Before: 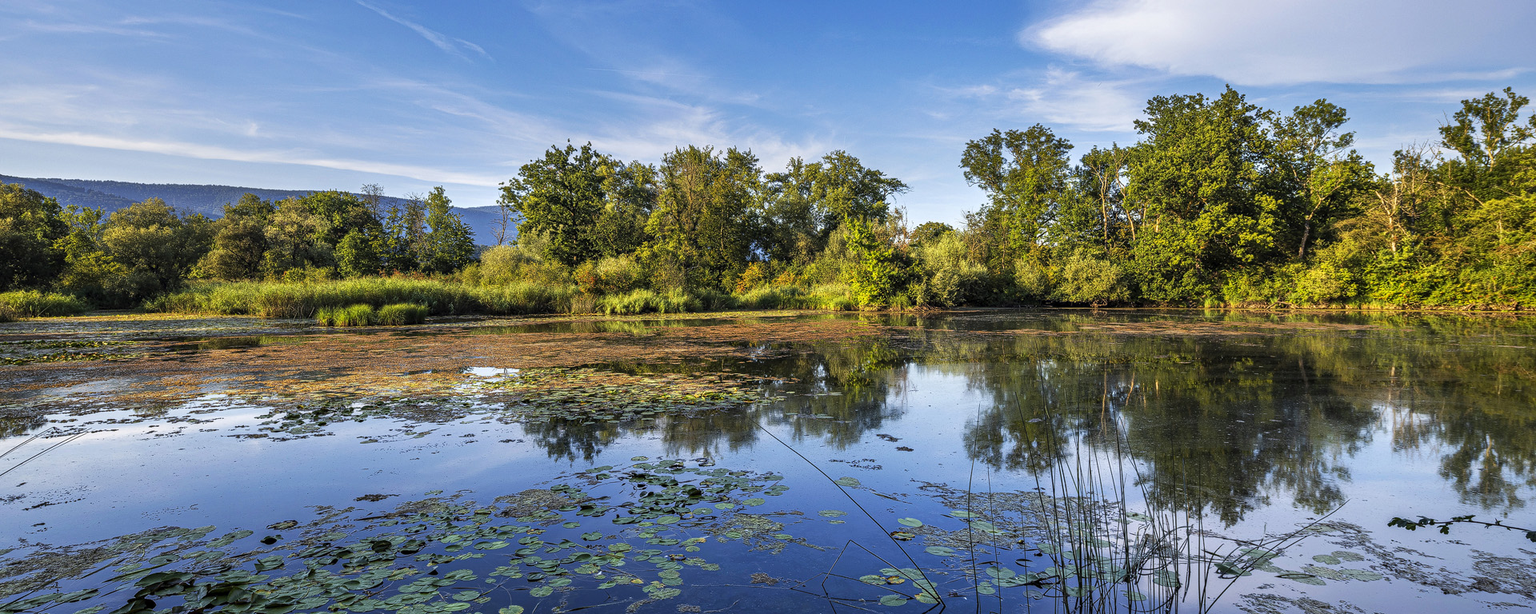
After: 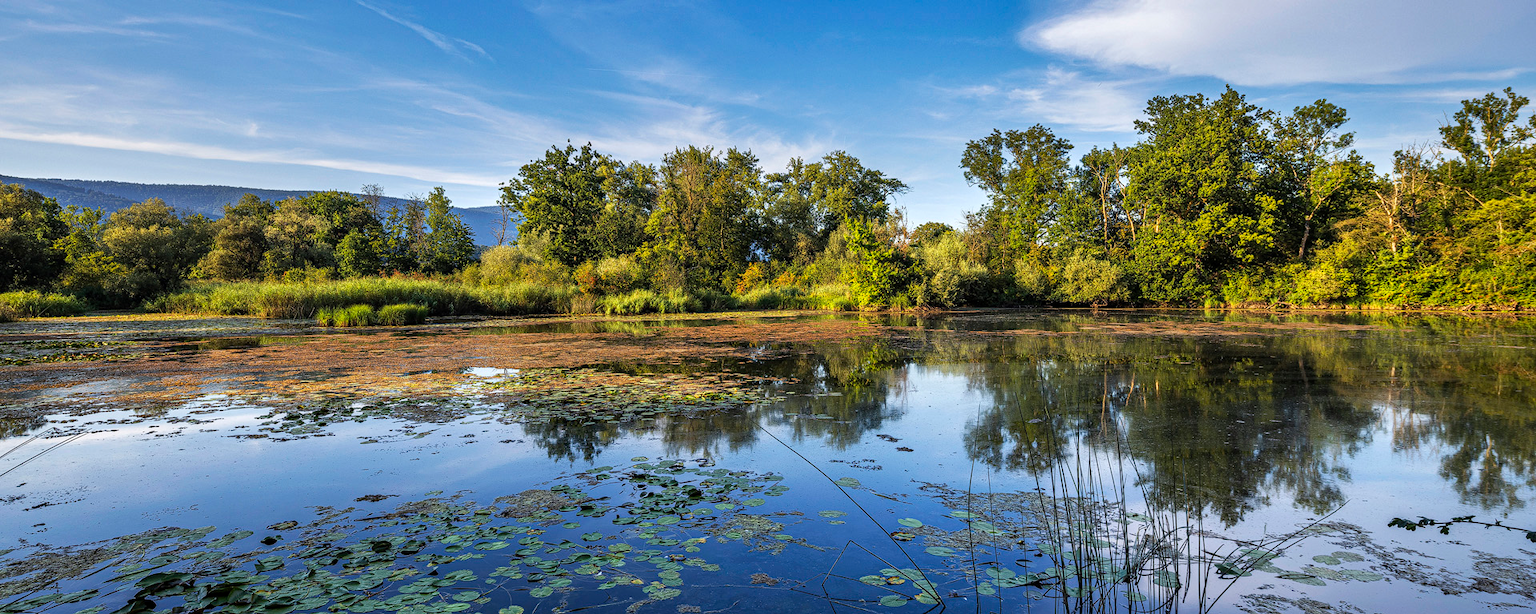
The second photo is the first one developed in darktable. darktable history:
shadows and highlights: shadows 11.8, white point adjustment 1.2, soften with gaussian
